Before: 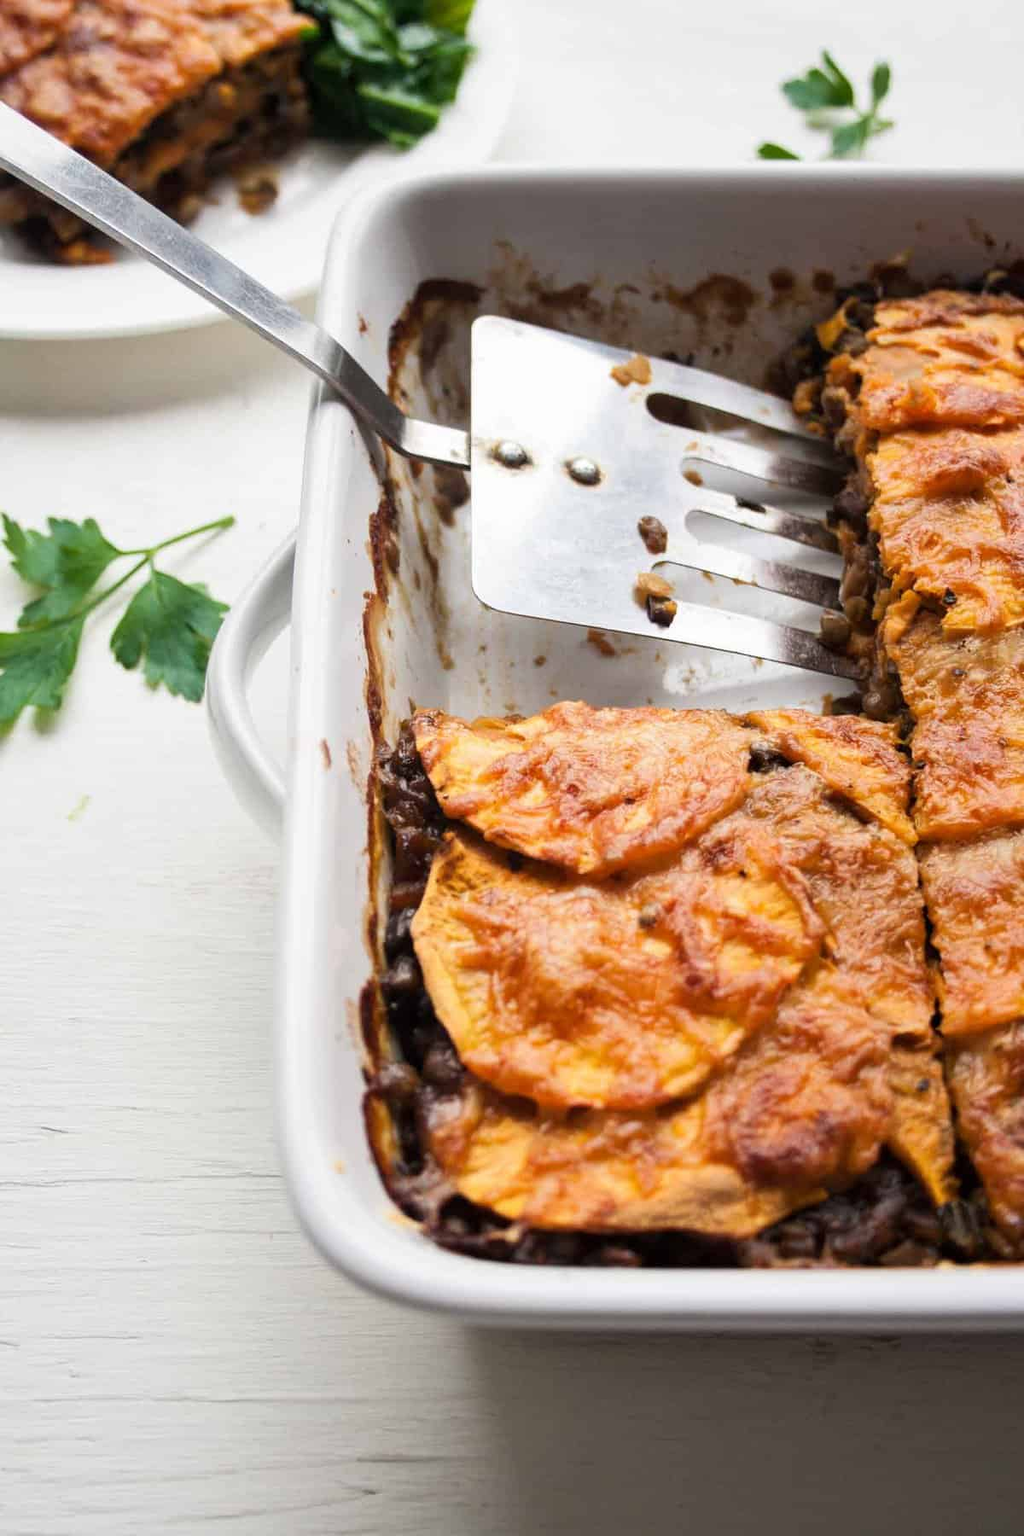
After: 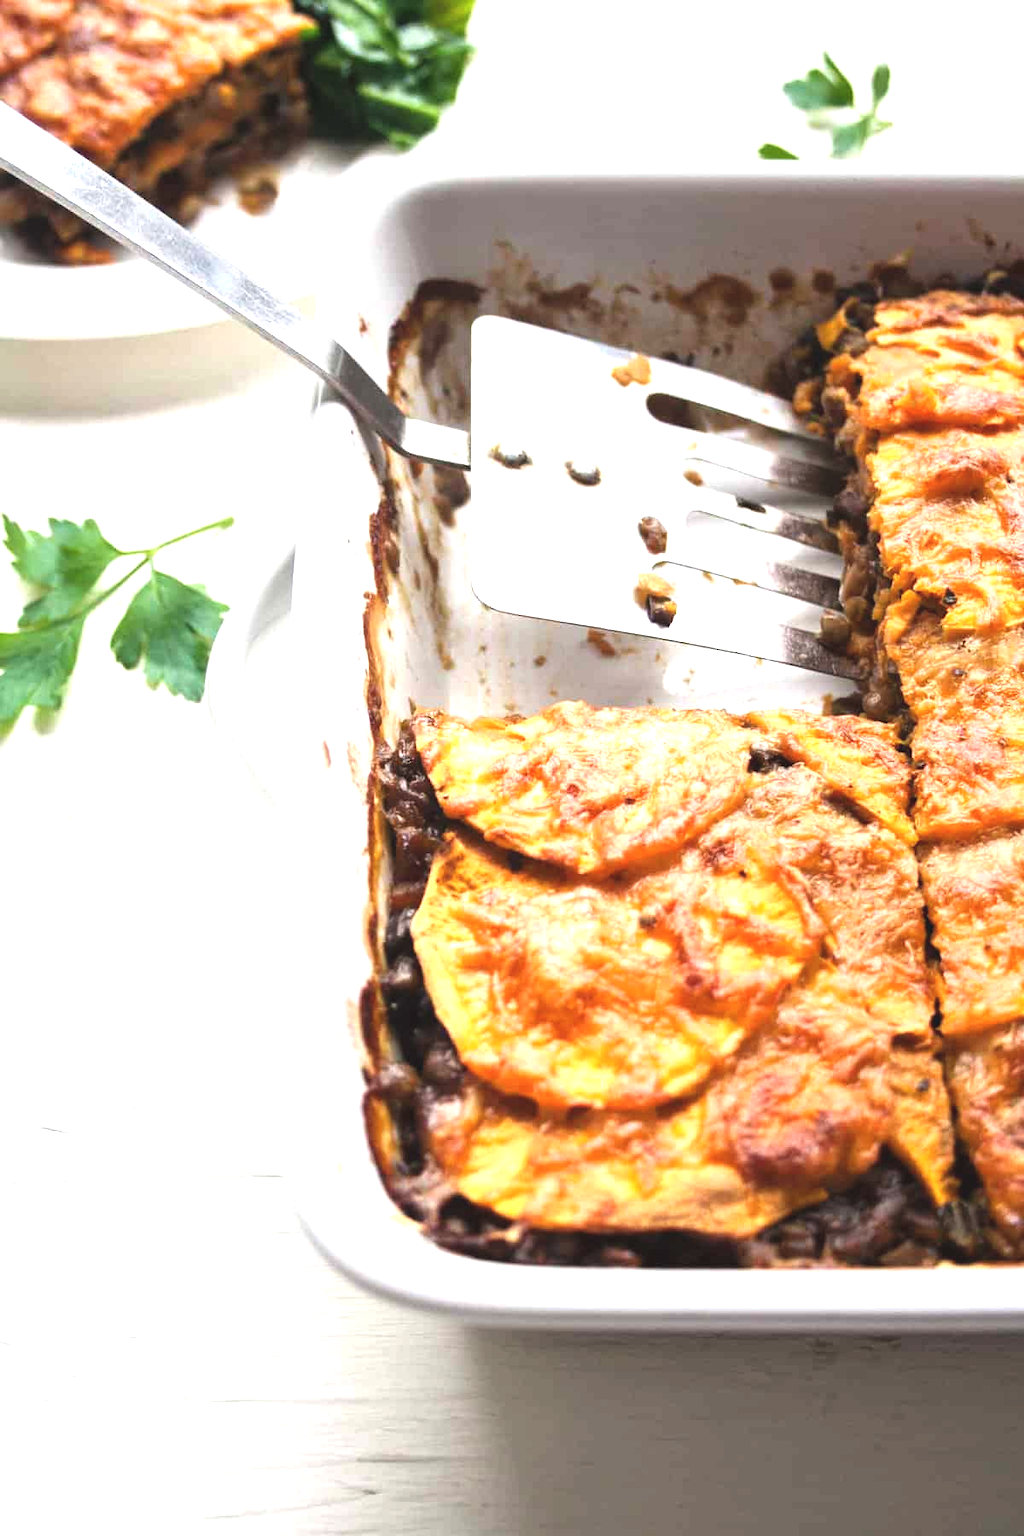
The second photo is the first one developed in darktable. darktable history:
exposure: black level correction -0.005, exposure 1.007 EV, compensate exposure bias true, compensate highlight preservation false
